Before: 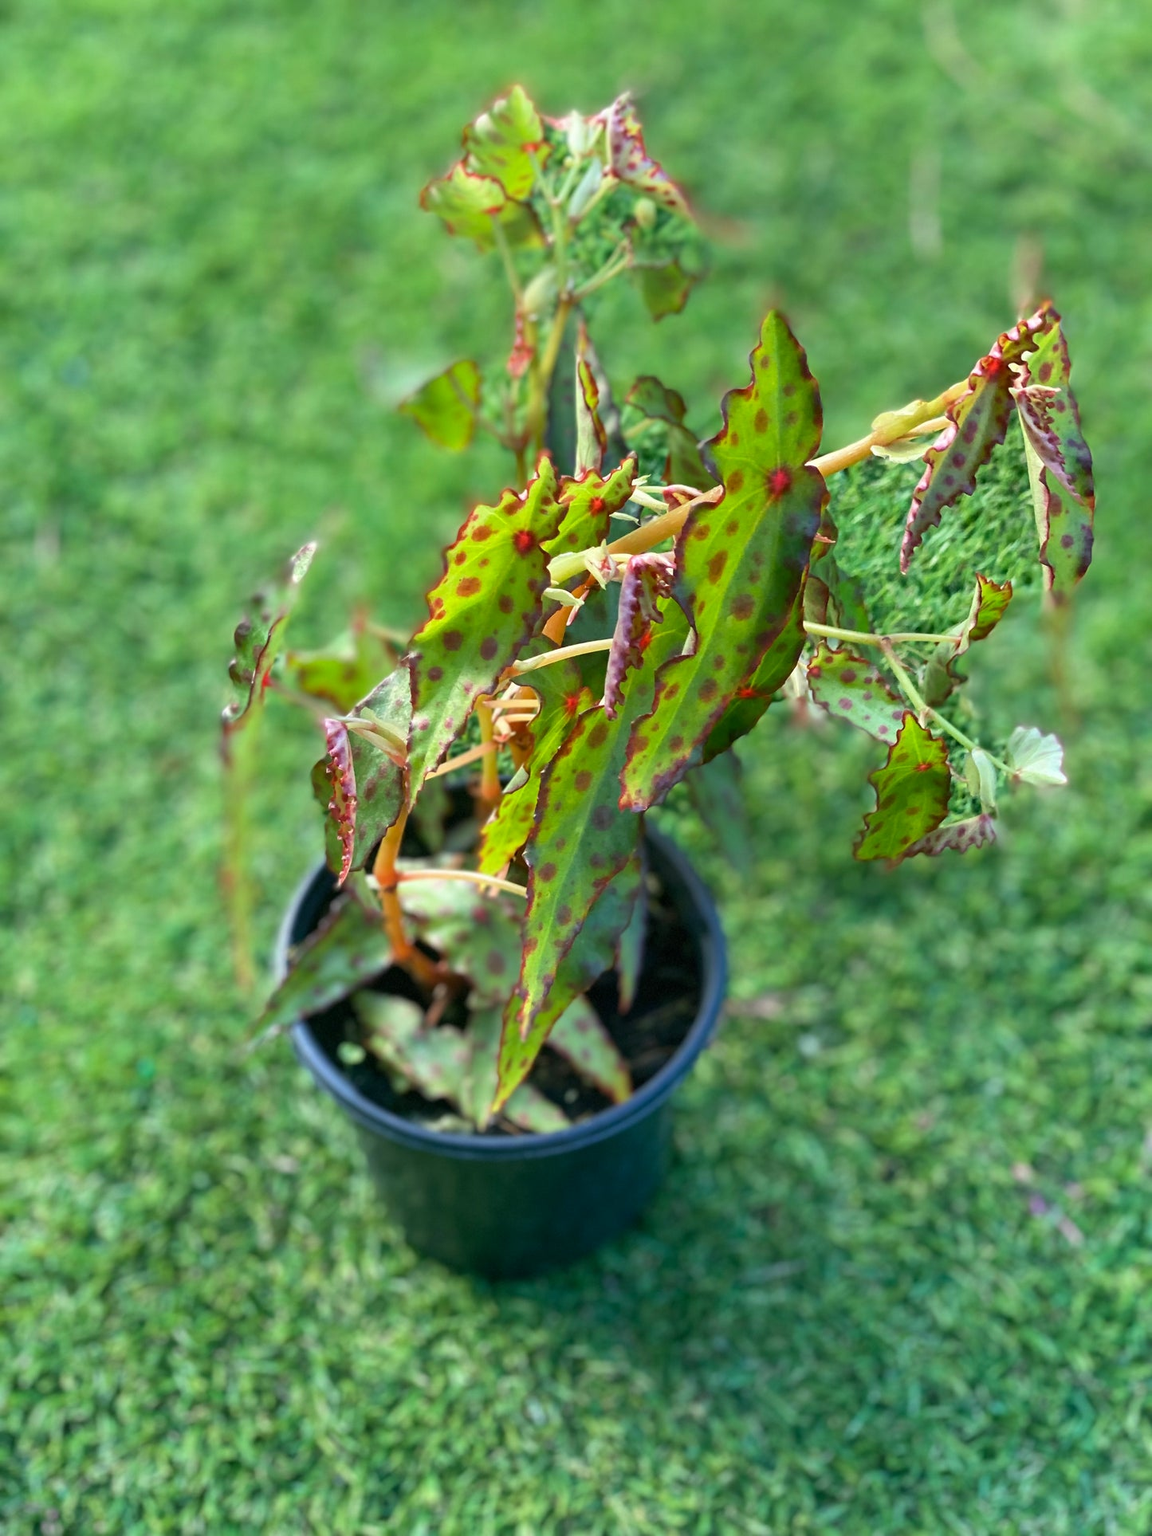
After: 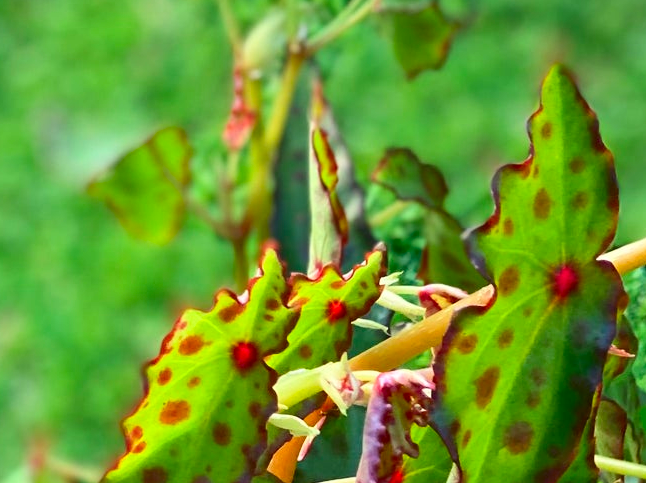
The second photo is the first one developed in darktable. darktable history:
crop: left 28.64%, top 16.832%, right 26.637%, bottom 58.055%
contrast brightness saturation: contrast 0.16, saturation 0.32
